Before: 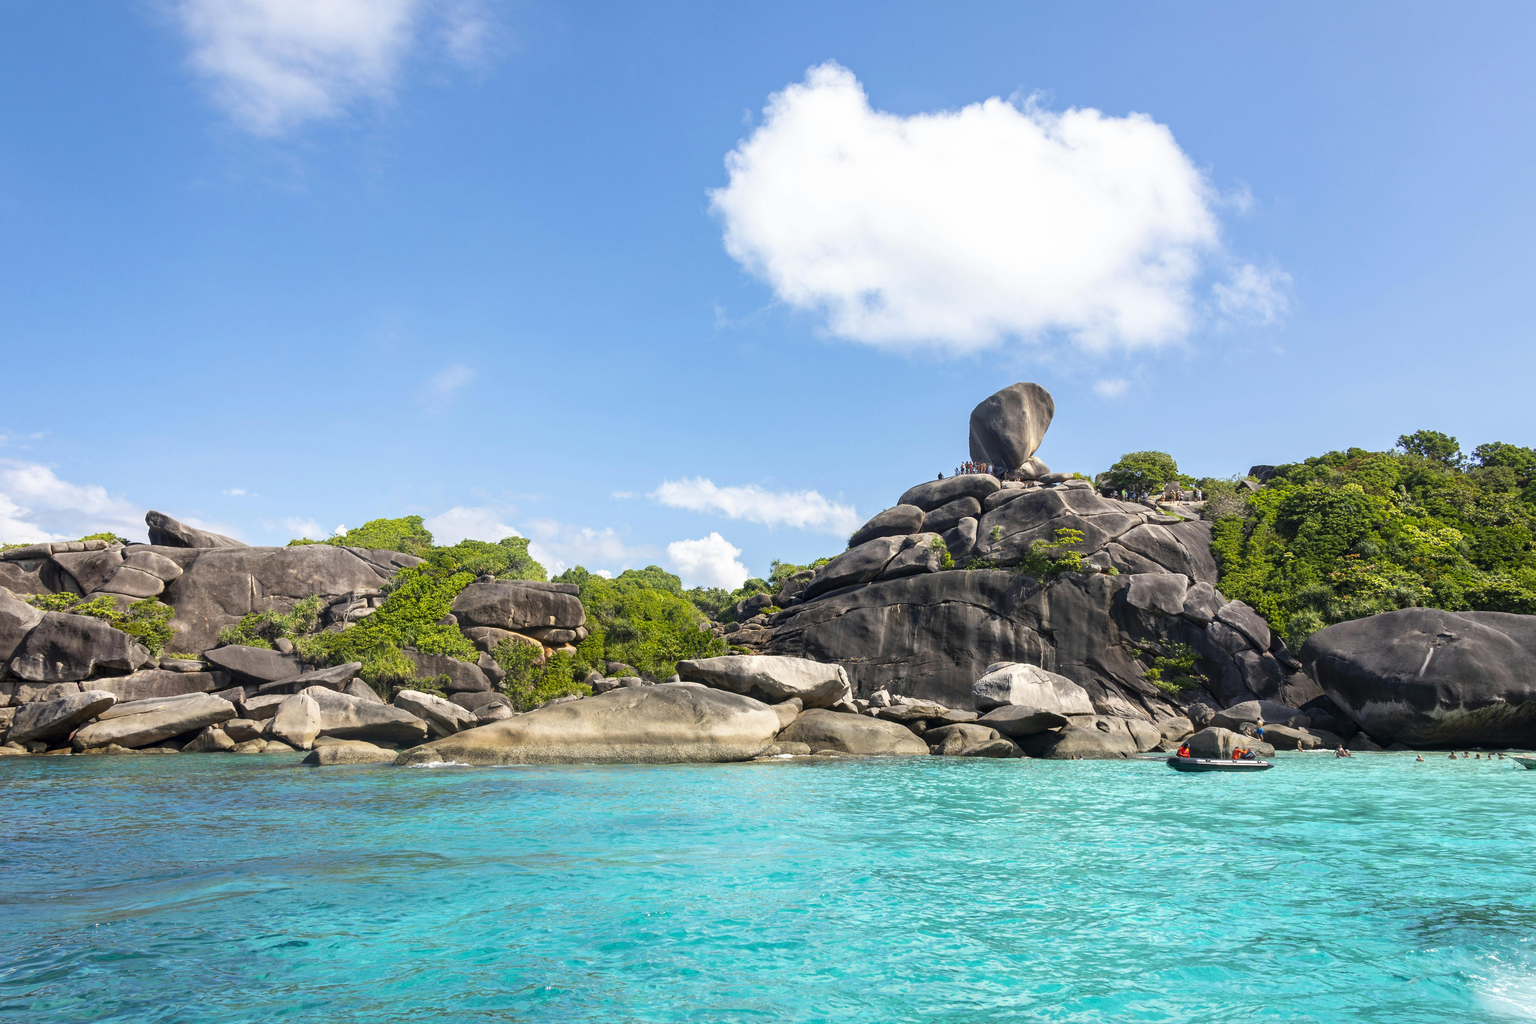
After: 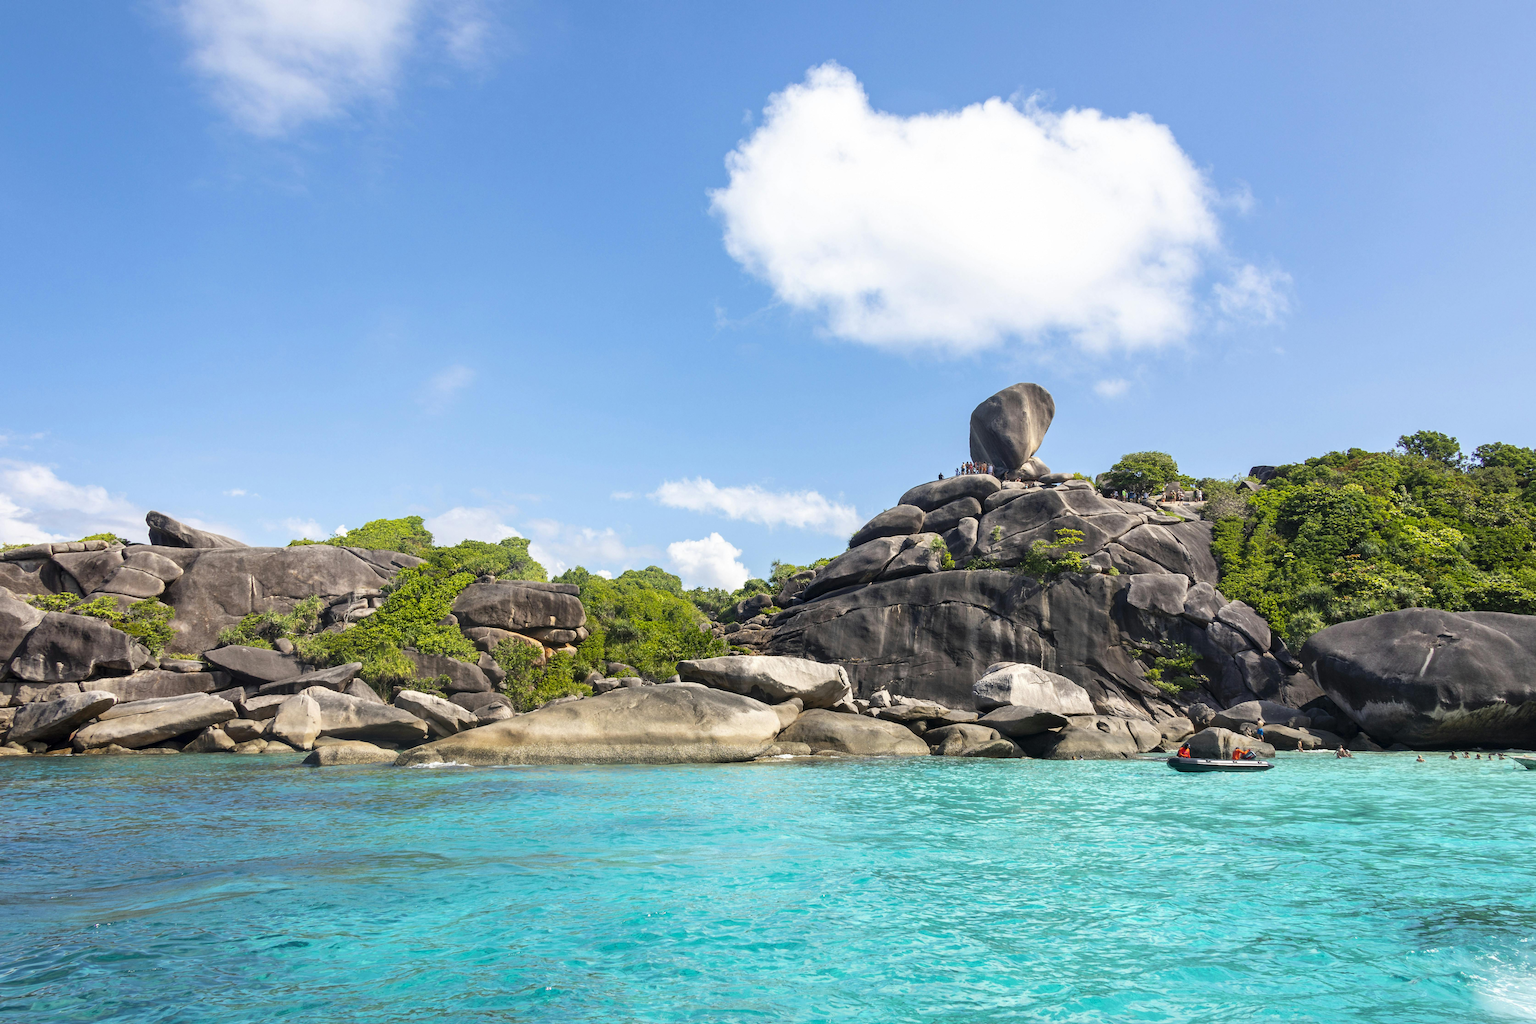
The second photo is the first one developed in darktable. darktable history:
shadows and highlights: shadows 31.04, highlights -0.15, highlights color adjustment 0.82%, soften with gaussian
